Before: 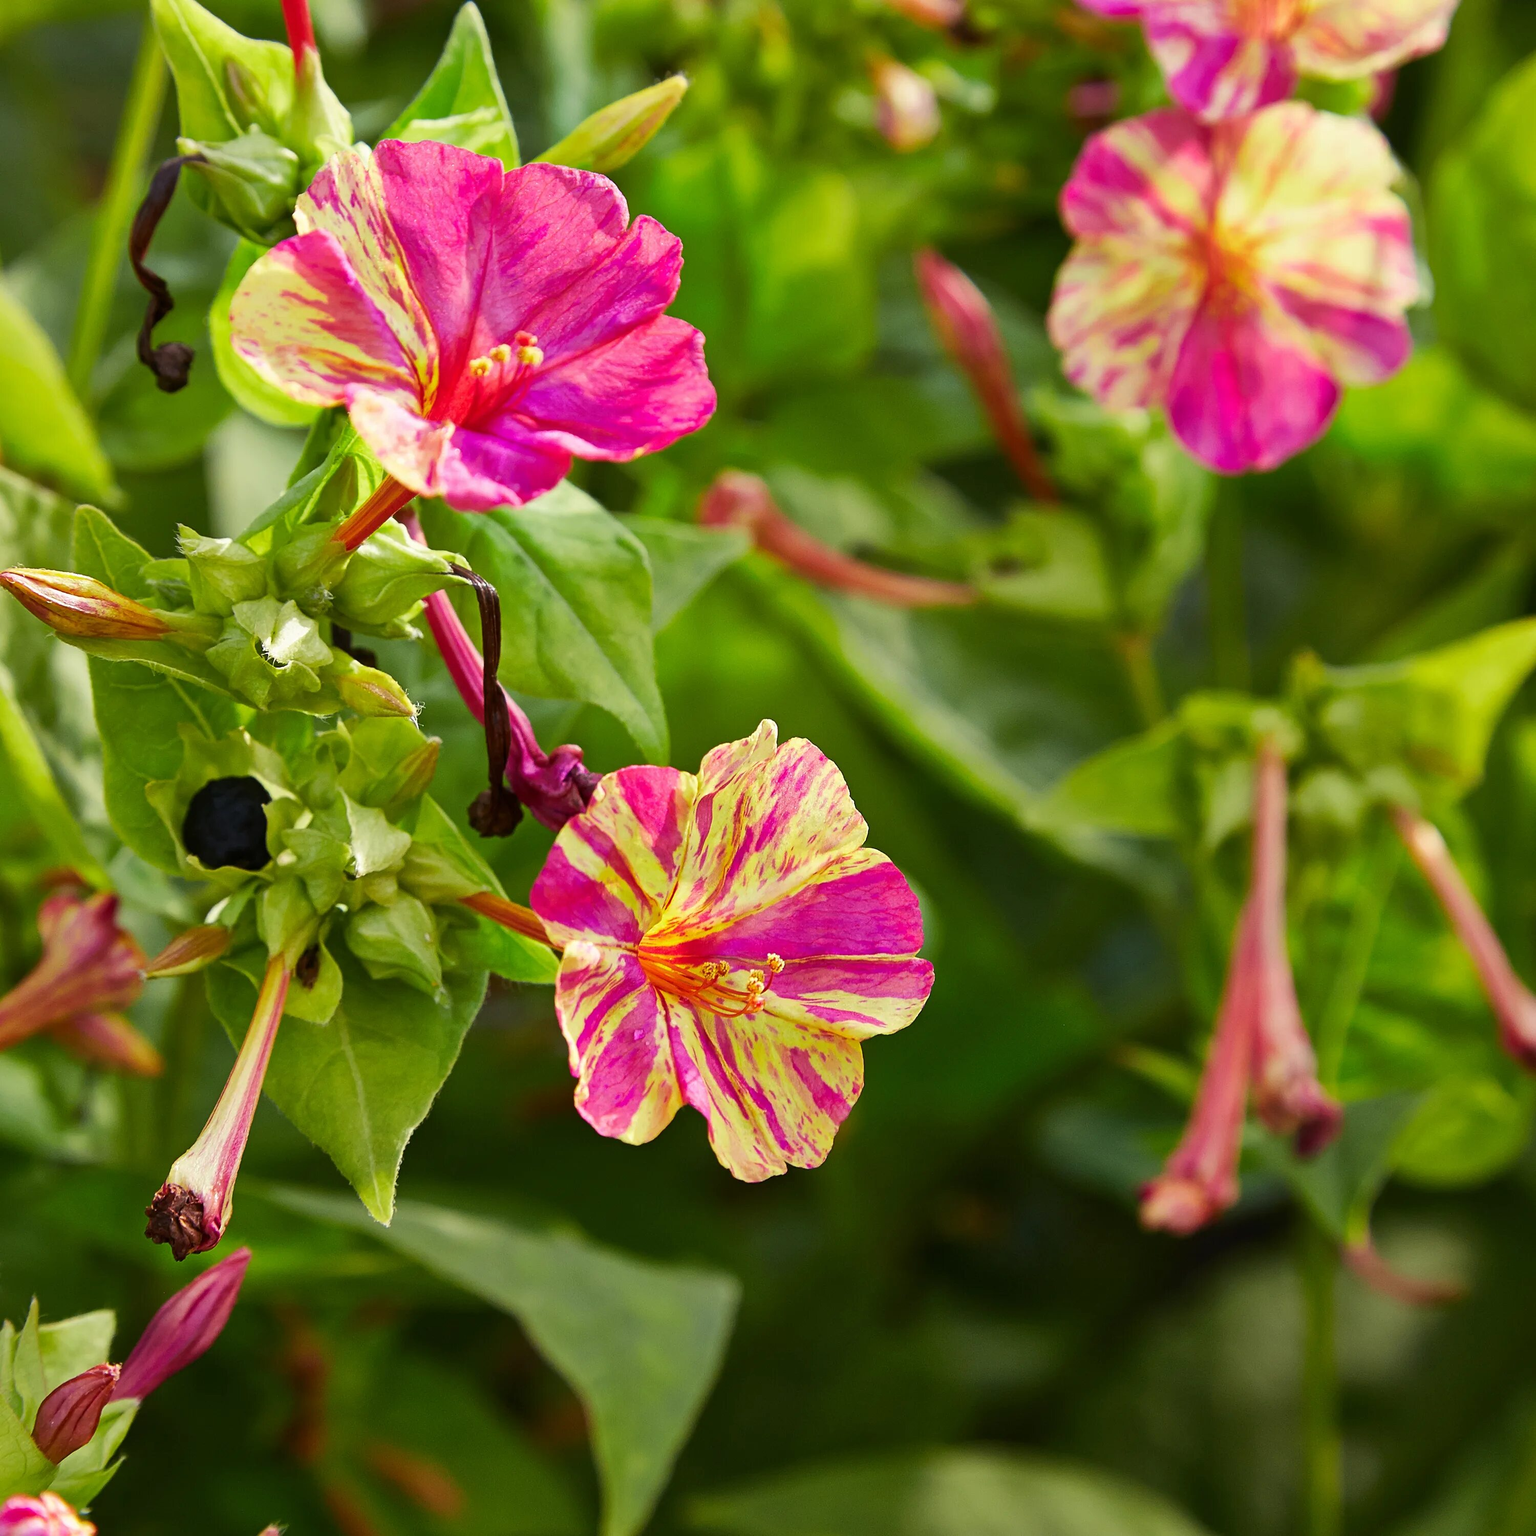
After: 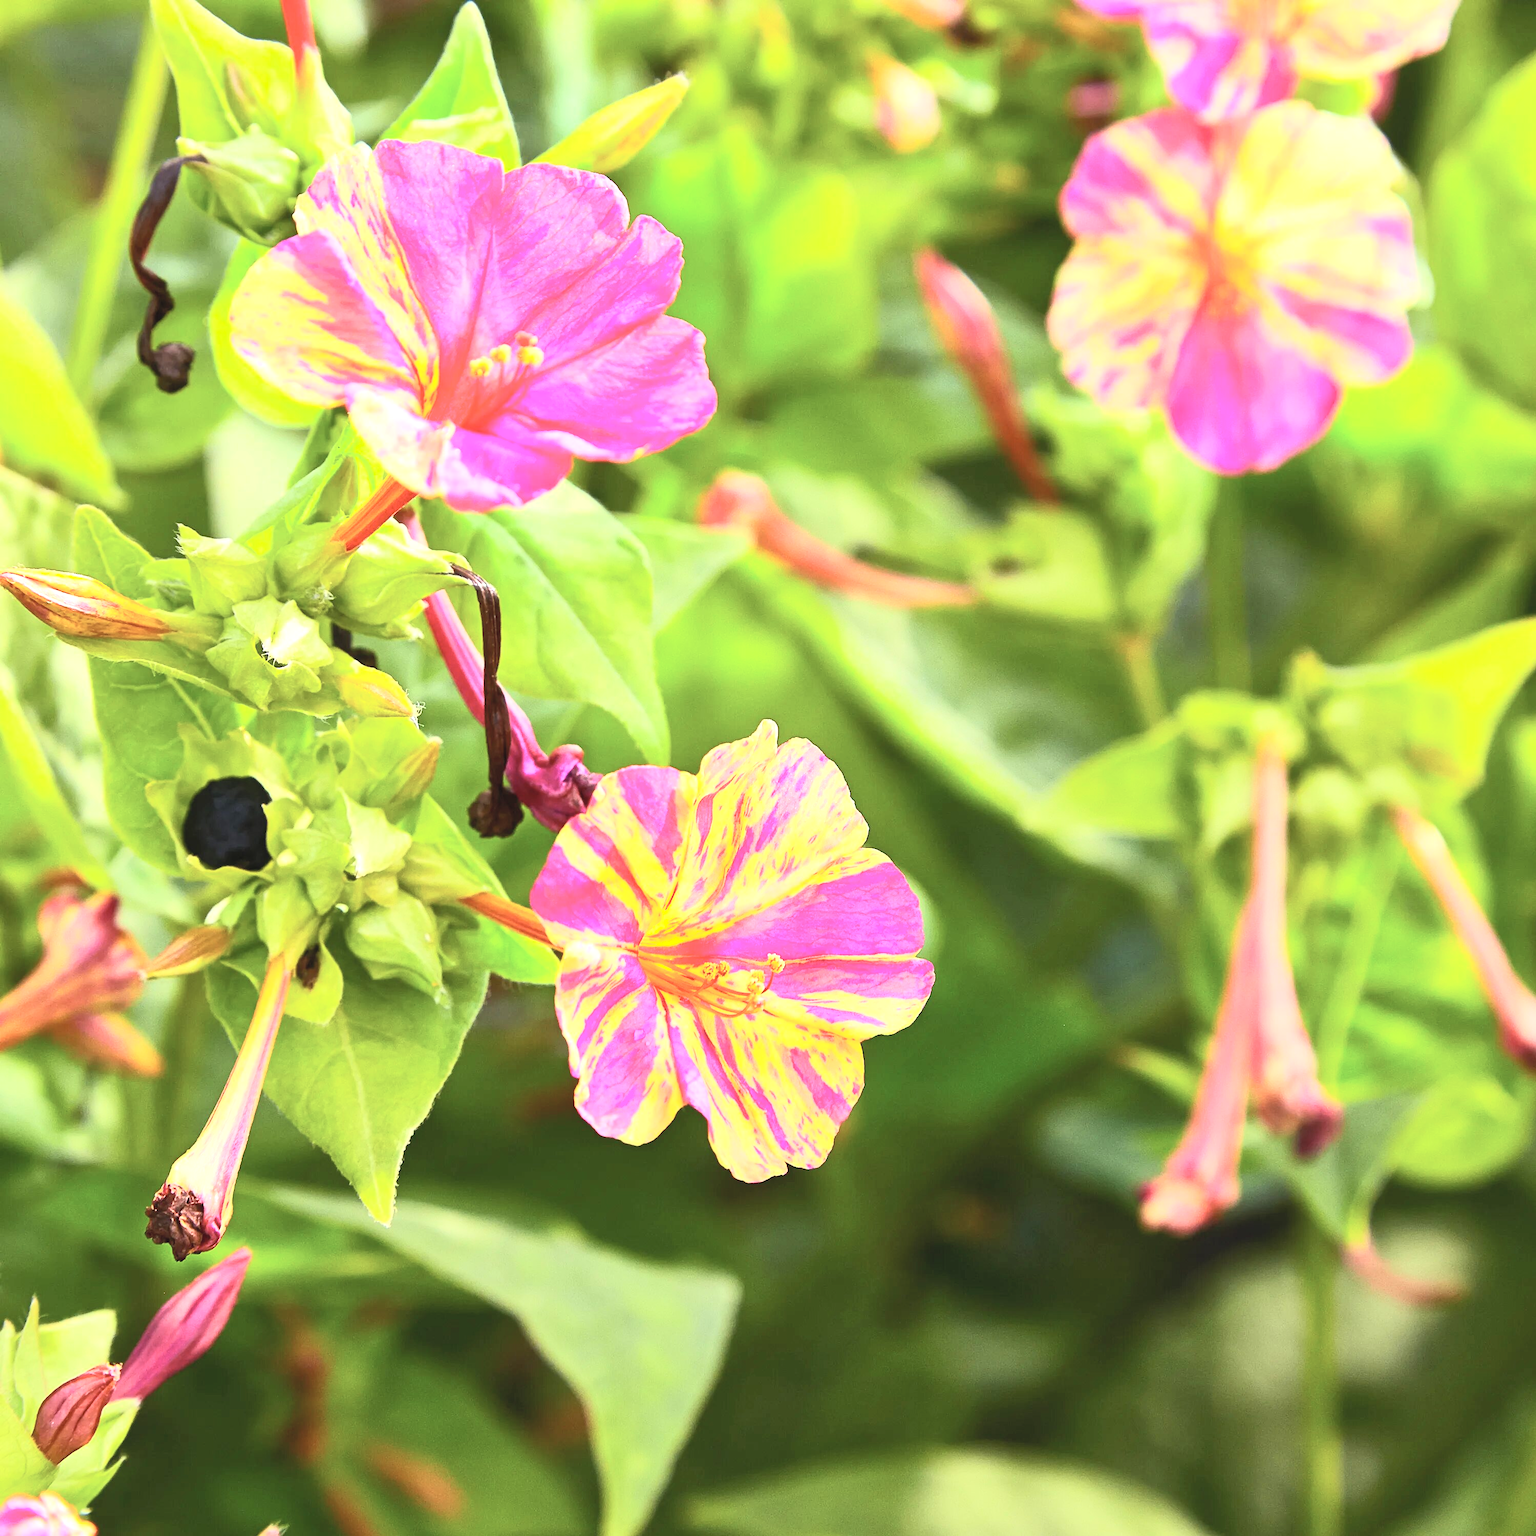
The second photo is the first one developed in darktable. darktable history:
contrast brightness saturation: contrast 0.375, brightness 0.535
exposure: black level correction 0, exposure 0.703 EV, compensate highlight preservation false
